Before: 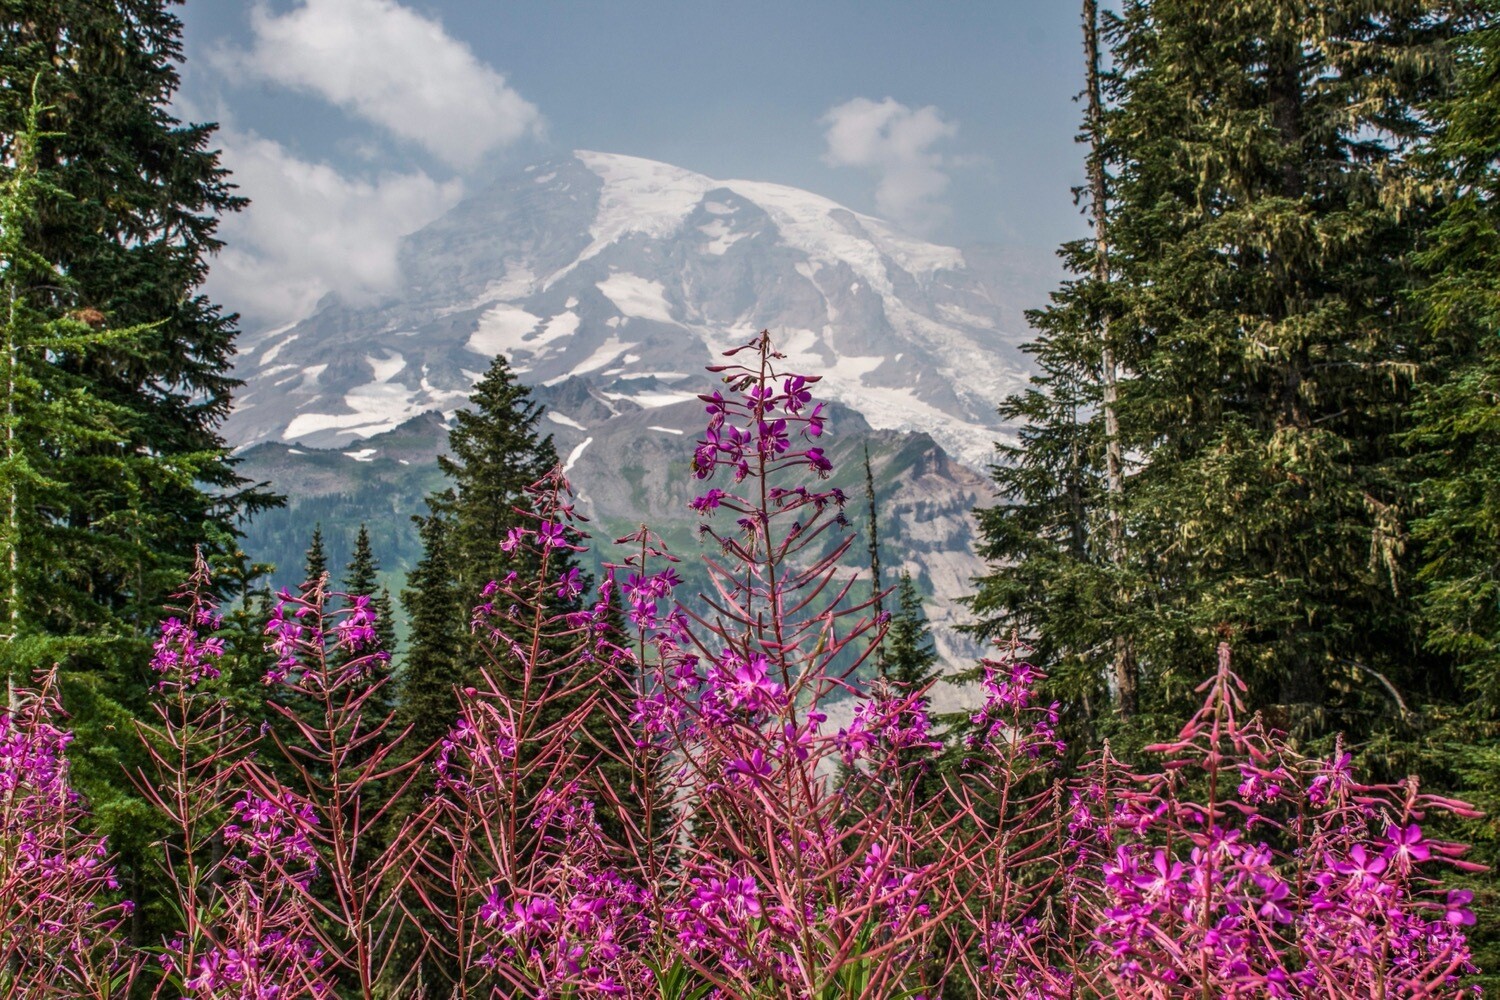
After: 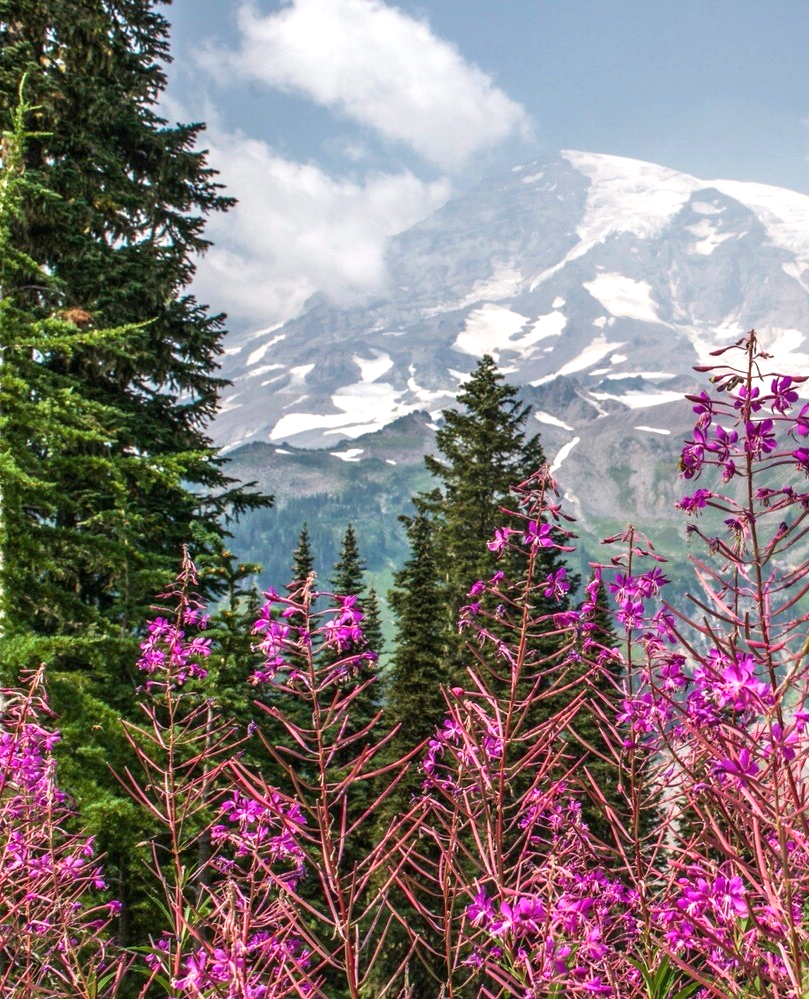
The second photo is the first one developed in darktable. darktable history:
crop: left 0.882%, right 45.183%, bottom 0.084%
color calibration: illuminant same as pipeline (D50), adaptation XYZ, x 0.345, y 0.358, temperature 5011.08 K
exposure: black level correction 0, exposure 0.598 EV, compensate highlight preservation false
